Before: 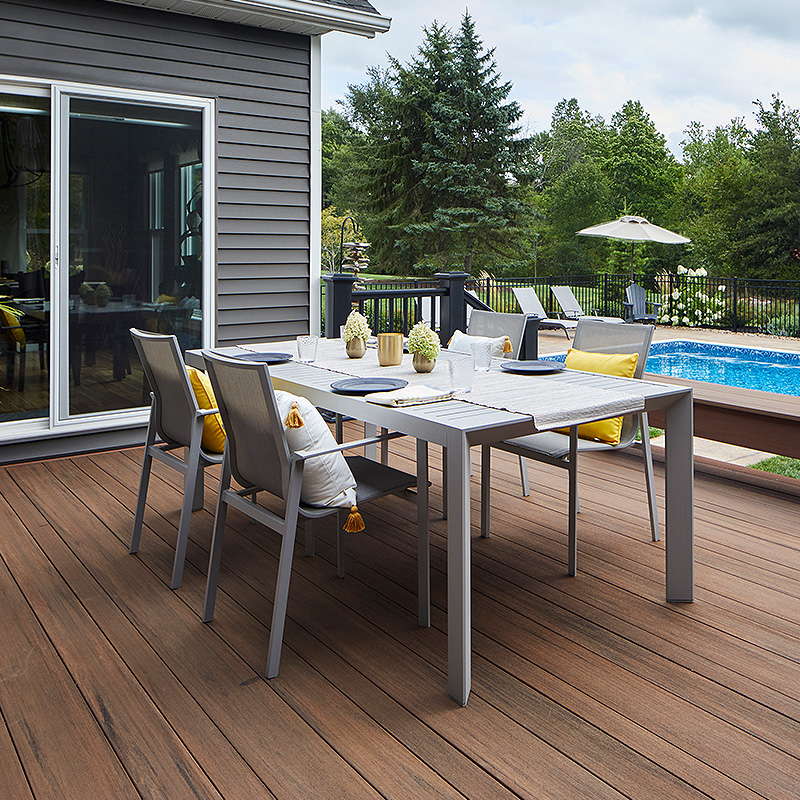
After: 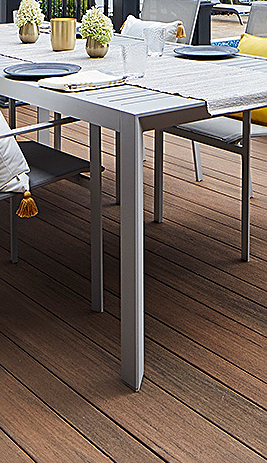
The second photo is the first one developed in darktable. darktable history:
crop: left 40.929%, top 39.395%, right 25.692%, bottom 2.664%
sharpen: on, module defaults
tone equalizer: edges refinement/feathering 500, mask exposure compensation -1.57 EV, preserve details no
